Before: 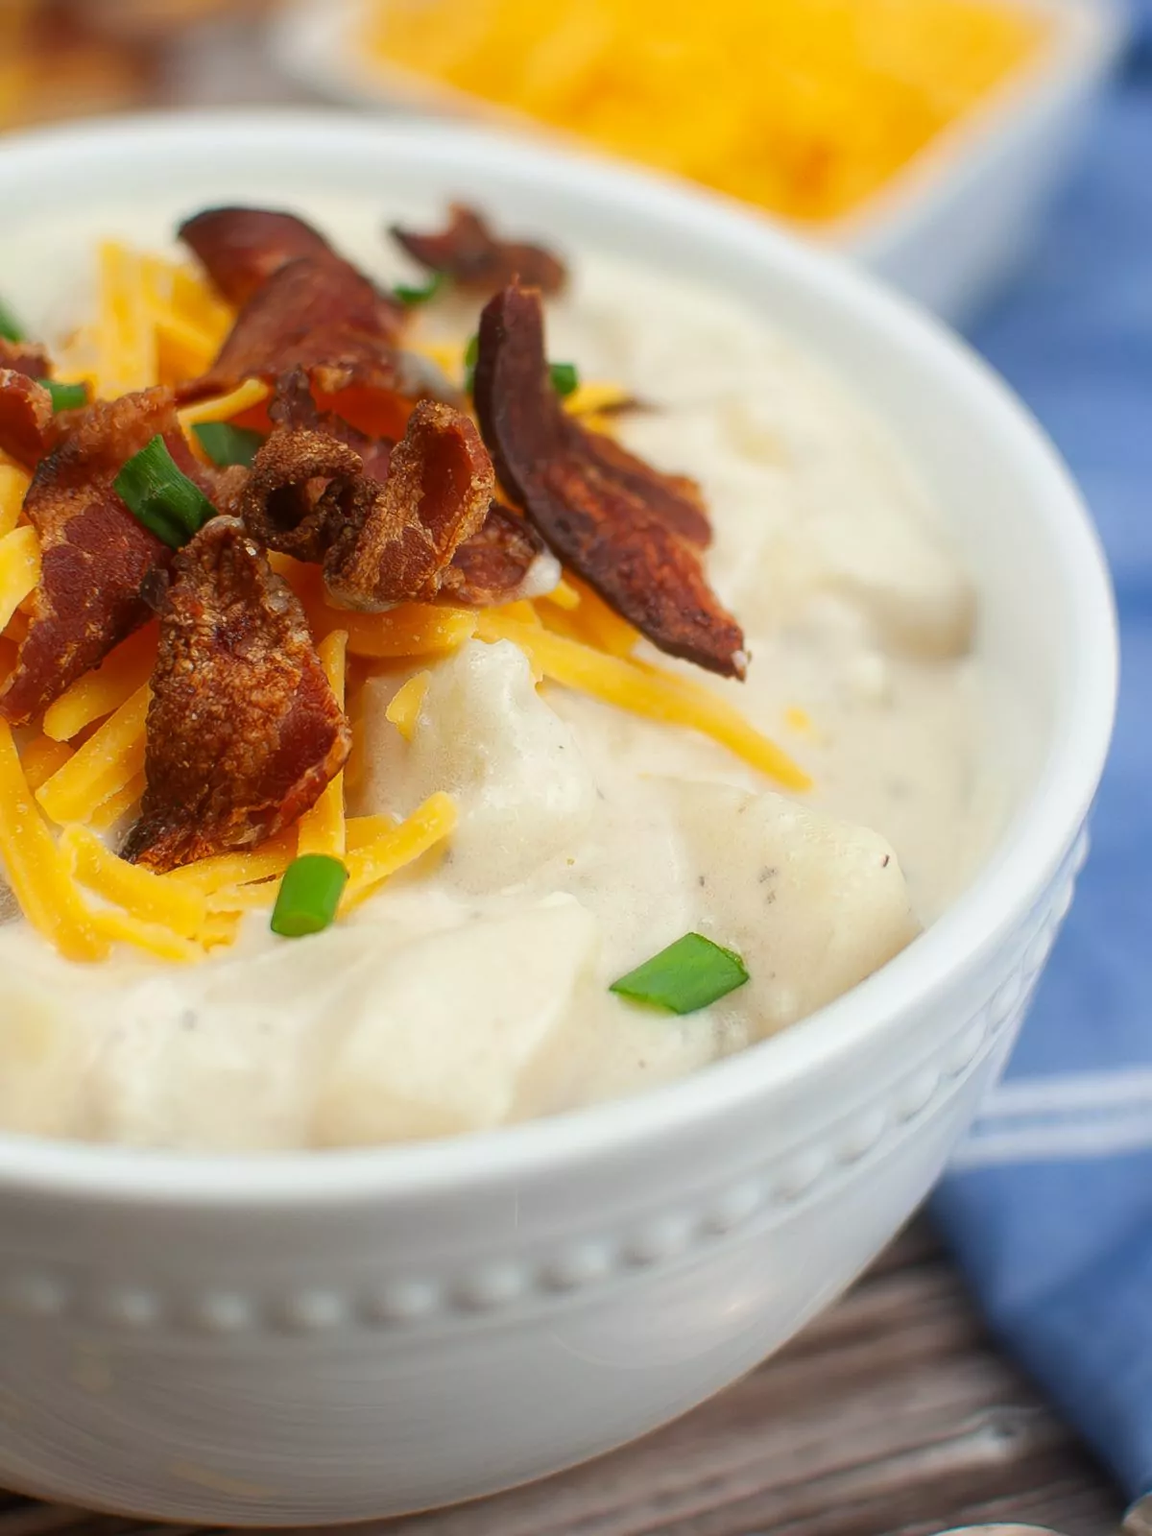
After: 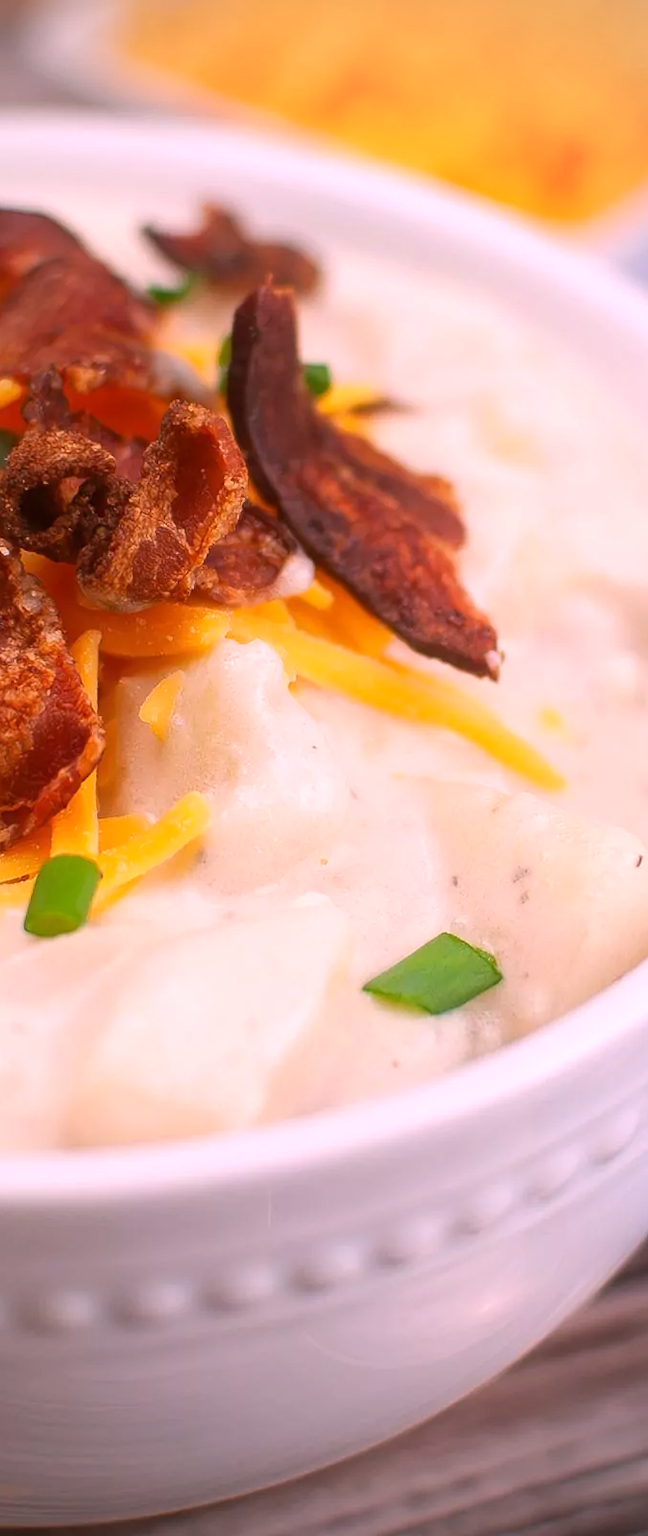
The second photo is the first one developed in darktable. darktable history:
white balance: red 1.188, blue 1.11
crop: left 21.496%, right 22.254%
vignetting: center (-0.15, 0.013)
